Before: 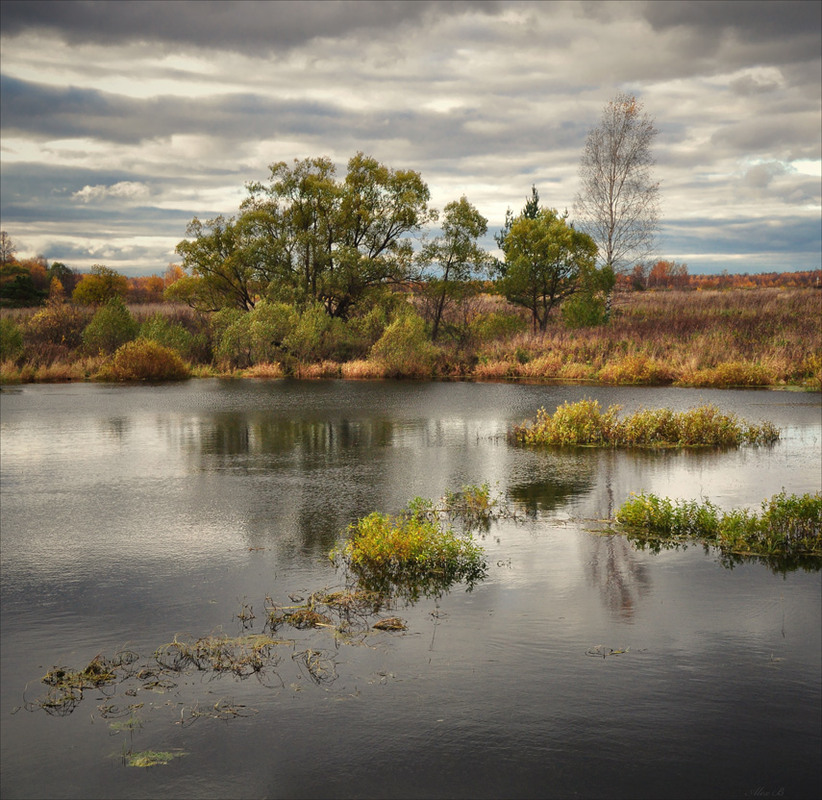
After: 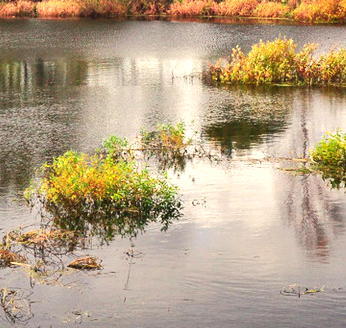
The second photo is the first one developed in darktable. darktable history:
shadows and highlights: soften with gaussian
tone curve: curves: ch0 [(0, 0.025) (0.15, 0.143) (0.452, 0.486) (0.751, 0.788) (1, 0.961)]; ch1 [(0, 0) (0.43, 0.408) (0.476, 0.469) (0.497, 0.507) (0.546, 0.571) (0.566, 0.607) (0.62, 0.657) (1, 1)]; ch2 [(0, 0) (0.386, 0.397) (0.505, 0.498) (0.547, 0.546) (0.579, 0.58) (1, 1)], color space Lab, independent channels, preserve colors none
exposure: black level correction 0, exposure 1 EV, compensate exposure bias true, compensate highlight preservation false
crop: left 37.221%, top 45.169%, right 20.63%, bottom 13.777%
